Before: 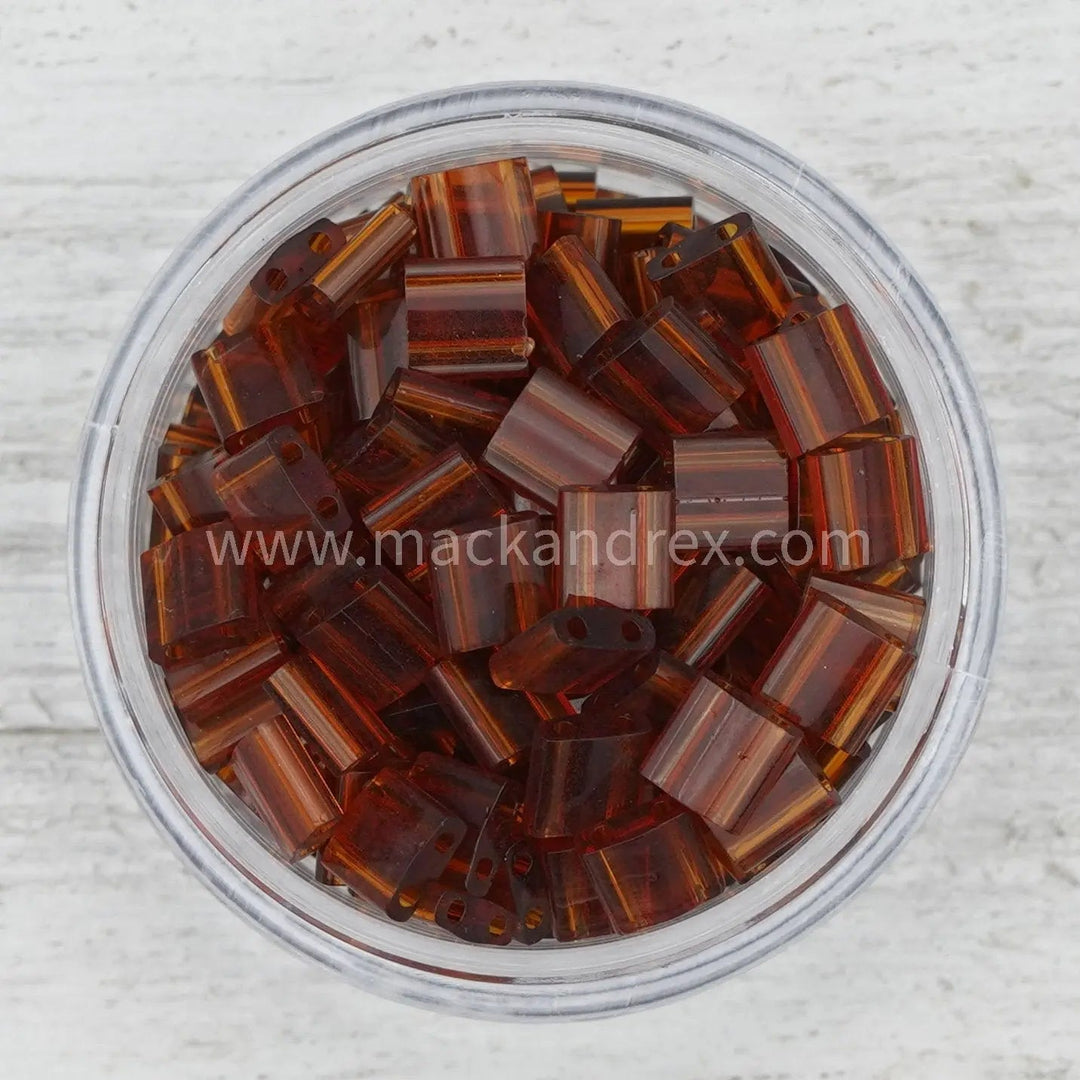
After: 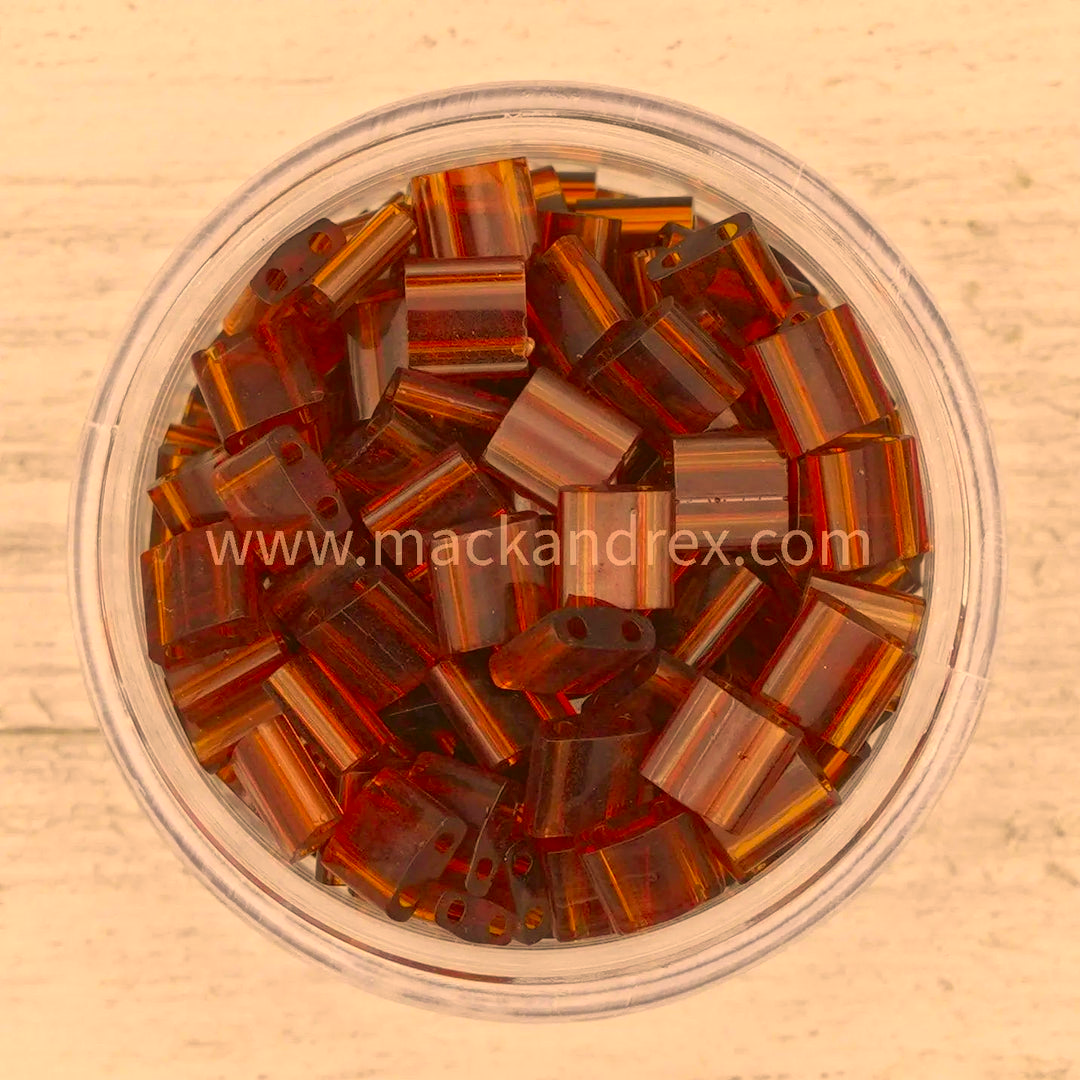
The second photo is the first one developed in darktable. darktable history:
color correction: highlights a* 18.15, highlights b* 36.02, shadows a* 1.11, shadows b* 6.63, saturation 1.02
shadows and highlights: highlights color adjustment 39.7%
contrast brightness saturation: contrast 0.202, brightness 0.168, saturation 0.219
